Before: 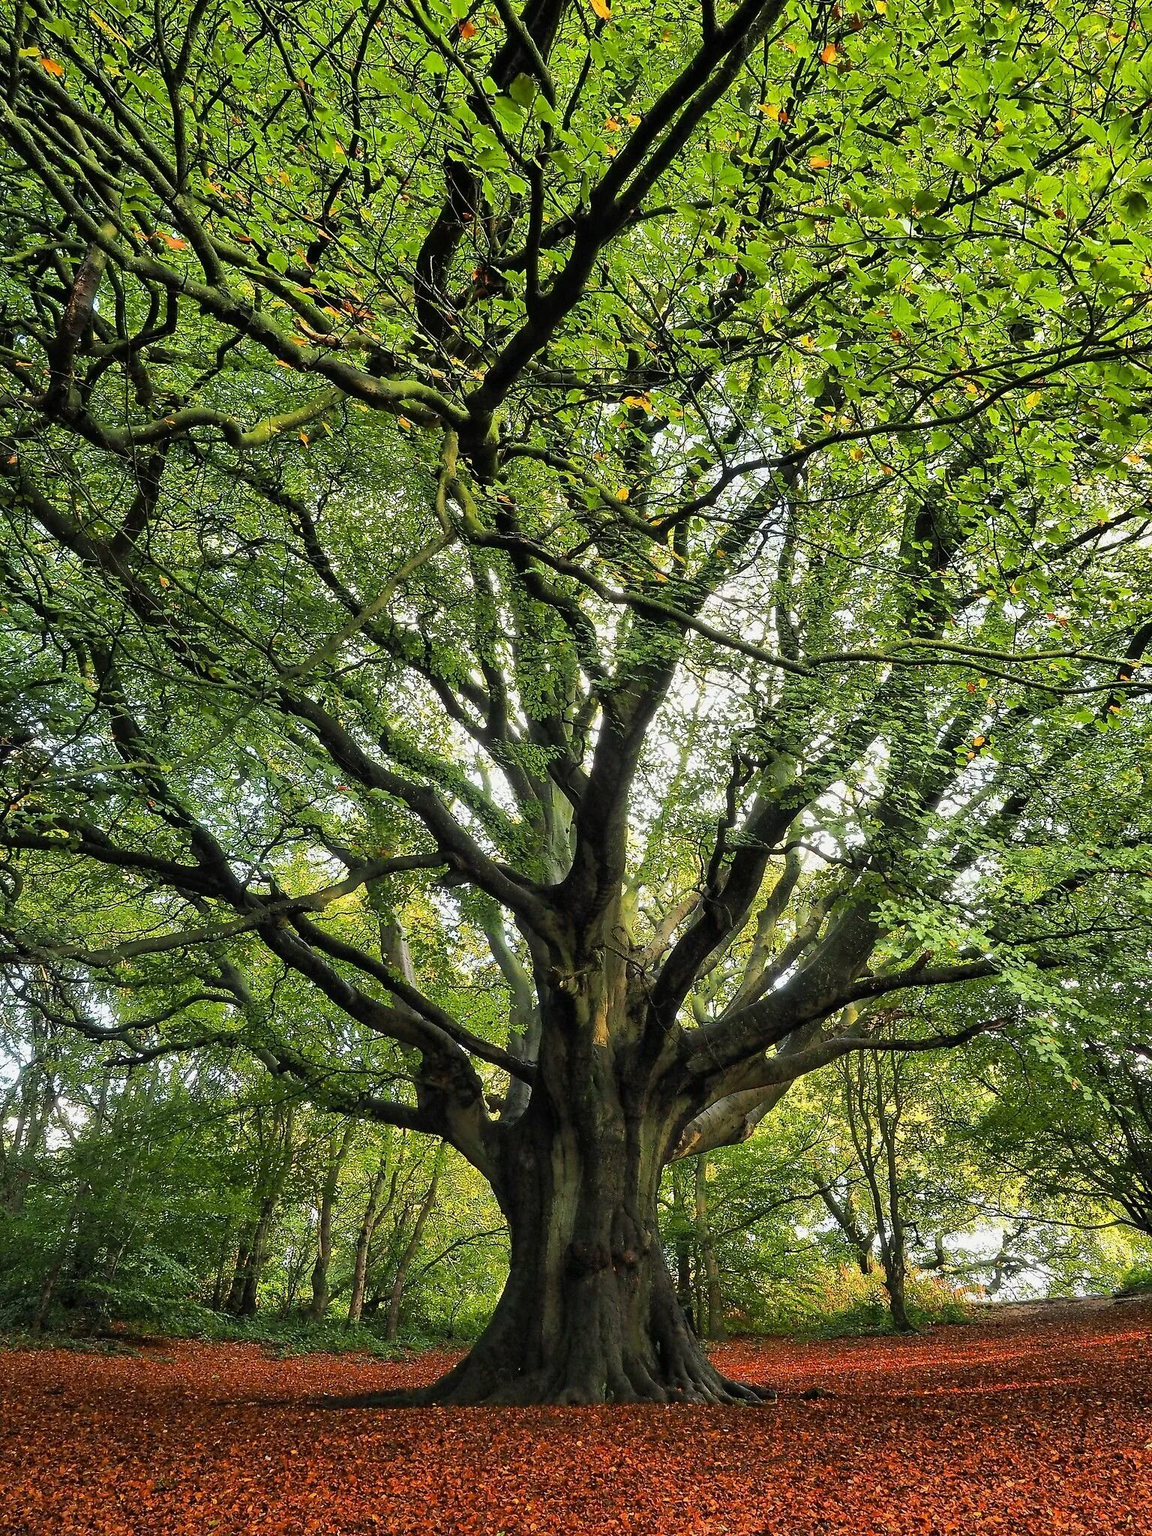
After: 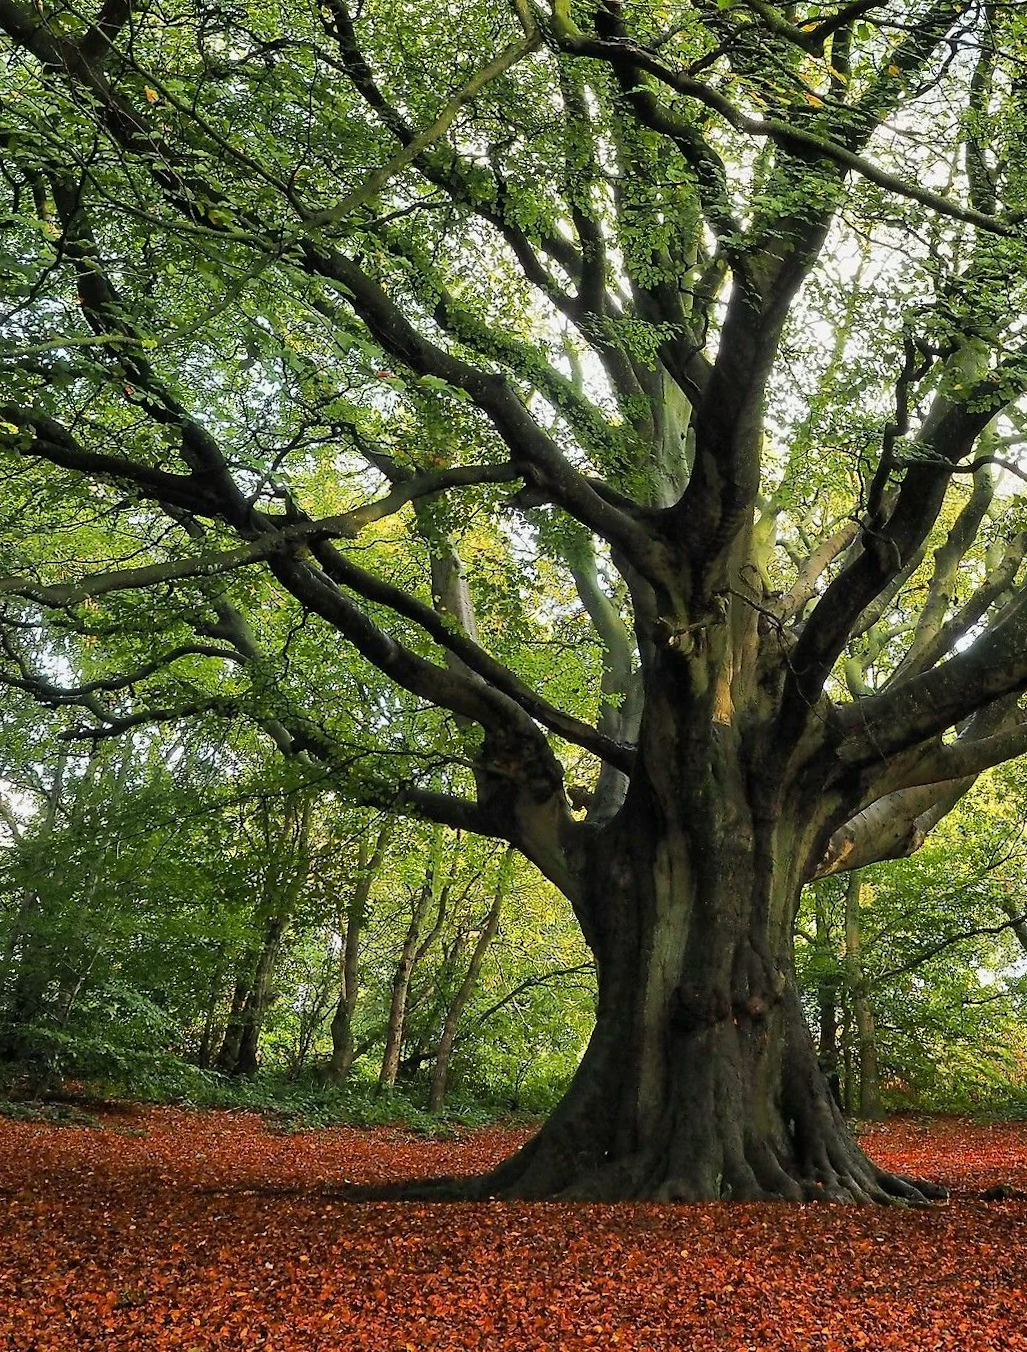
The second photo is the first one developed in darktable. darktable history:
crop and rotate: angle -1.01°, left 3.634%, top 32.396%, right 27.885%
